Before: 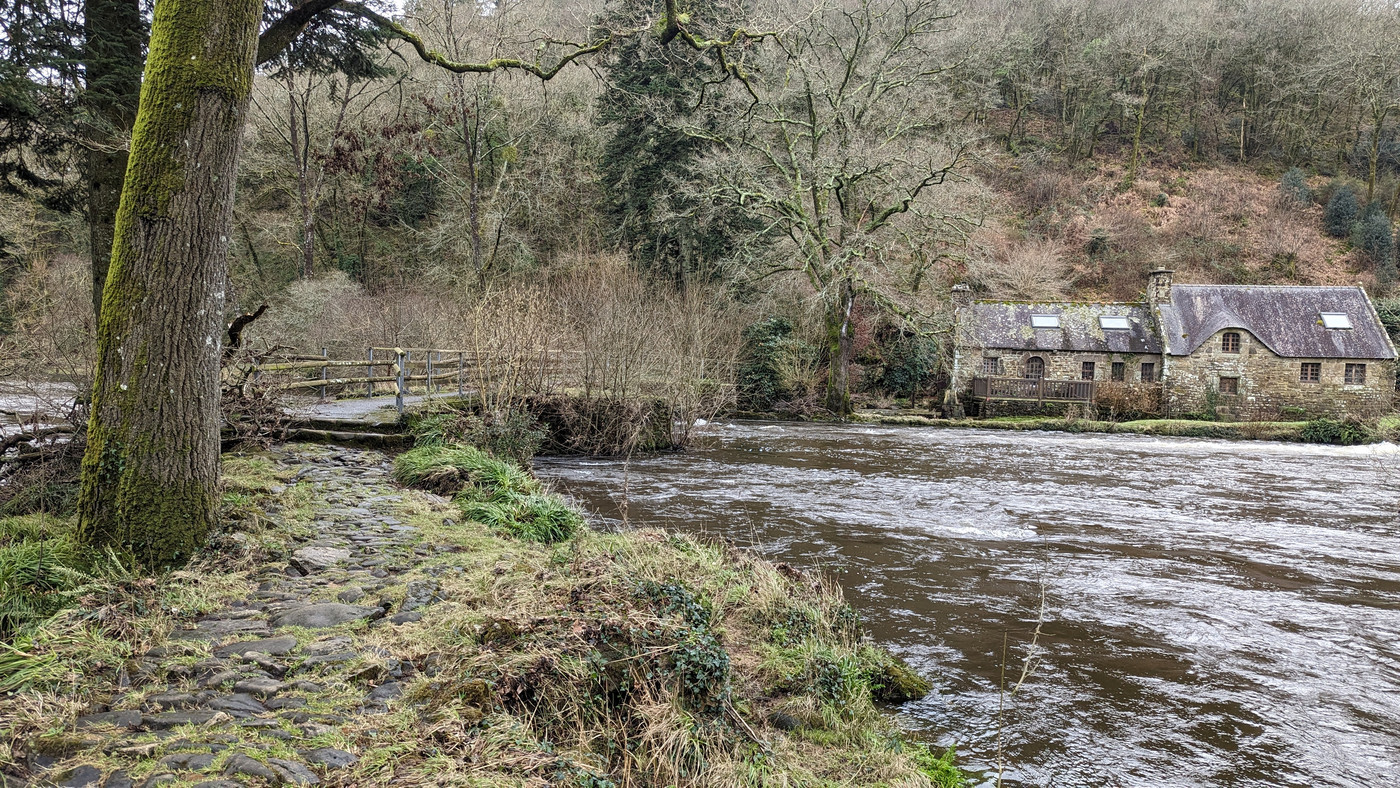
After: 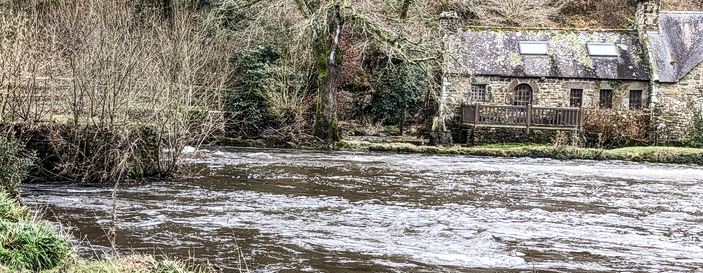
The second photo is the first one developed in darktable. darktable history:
local contrast: on, module defaults
crop: left 36.607%, top 34.735%, right 13.146%, bottom 30.611%
contrast brightness saturation: contrast 0.24, brightness 0.09
